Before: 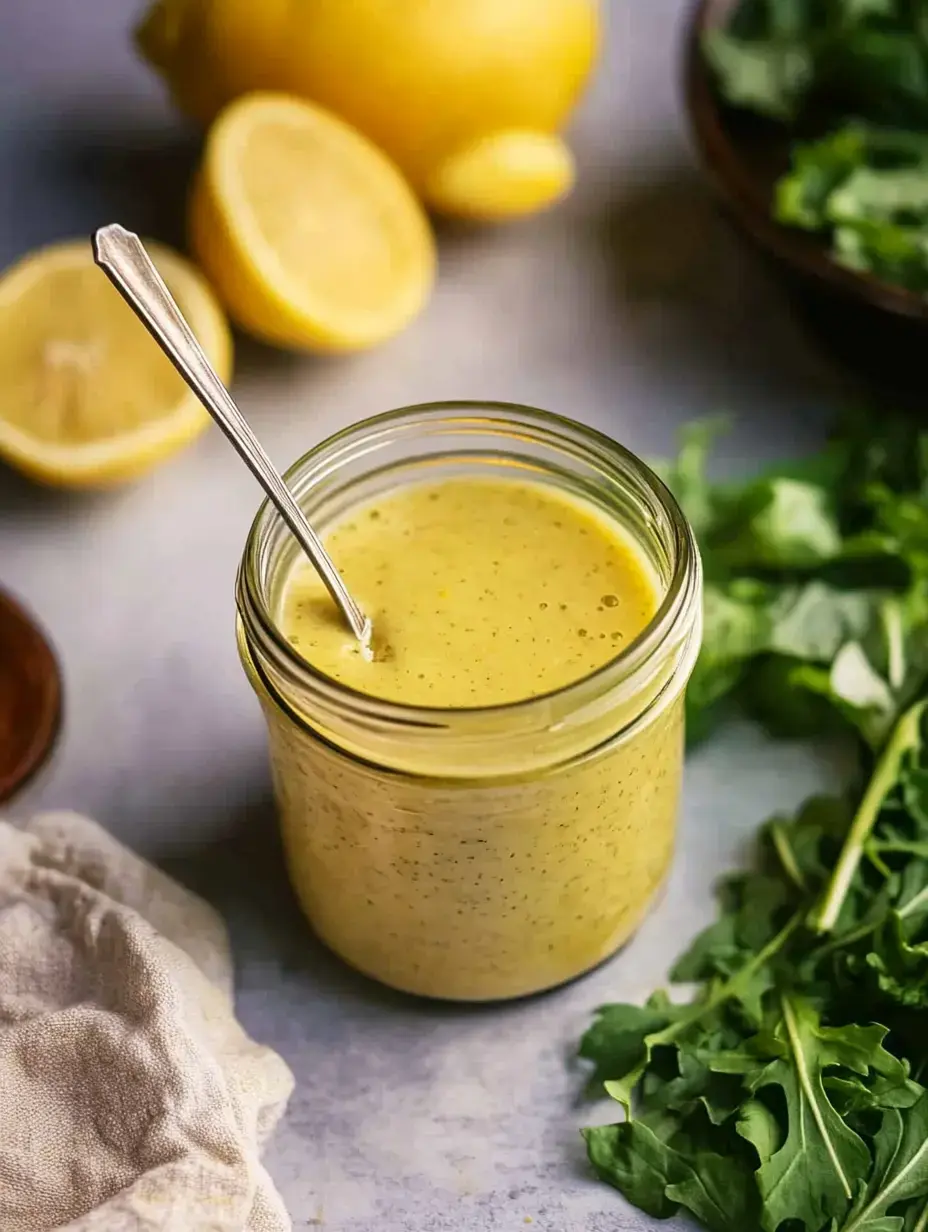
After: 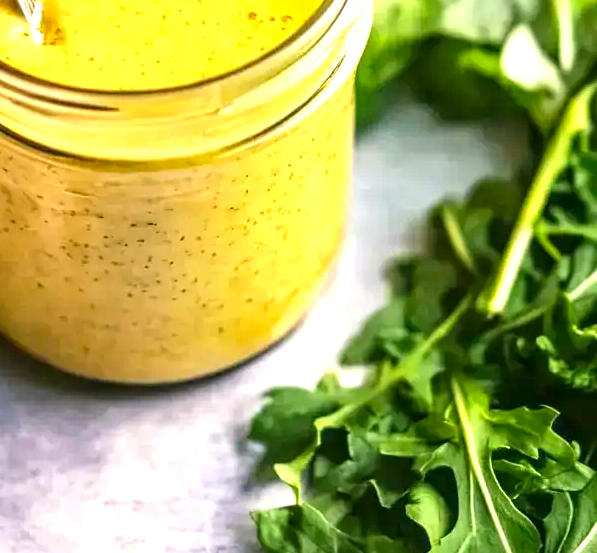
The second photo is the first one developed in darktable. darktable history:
contrast brightness saturation: contrast 0.076, saturation 0.201
exposure: exposure 0.995 EV, compensate exposure bias true, compensate highlight preservation false
crop and rotate: left 35.567%, top 50.115%, bottom 4.949%
local contrast: on, module defaults
